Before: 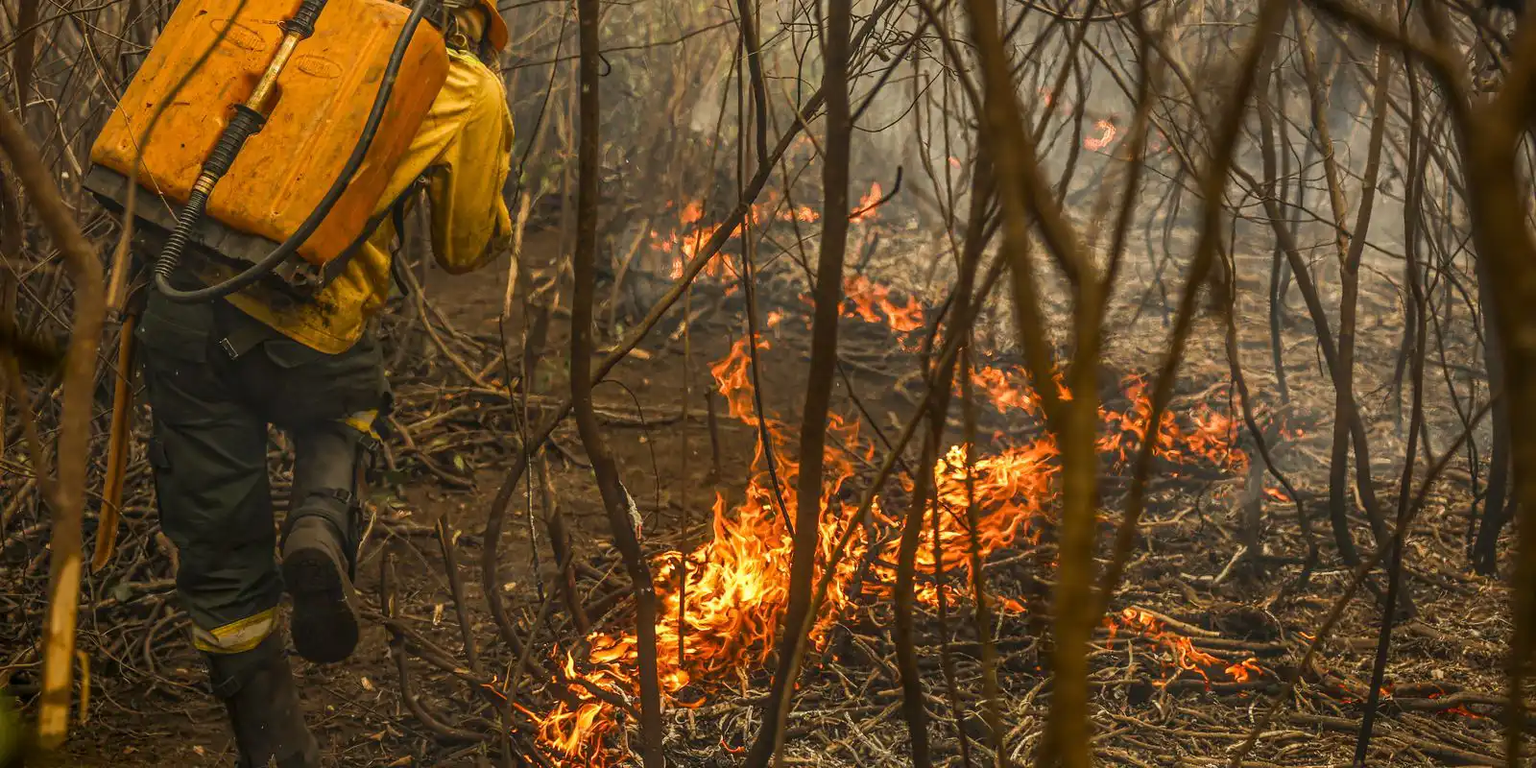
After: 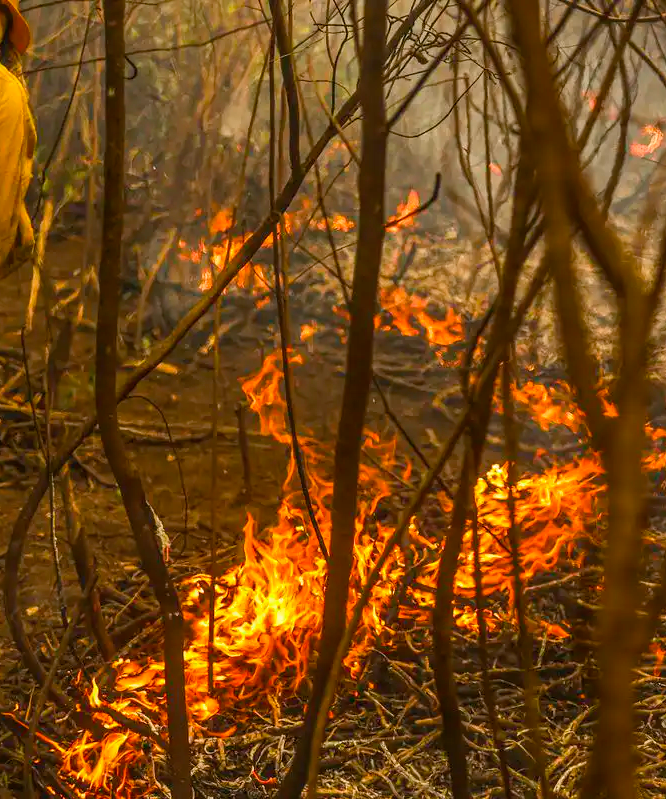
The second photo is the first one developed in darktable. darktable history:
color balance rgb: perceptual saturation grading › global saturation 20%, global vibrance 20%
crop: left 31.229%, right 27.105%
